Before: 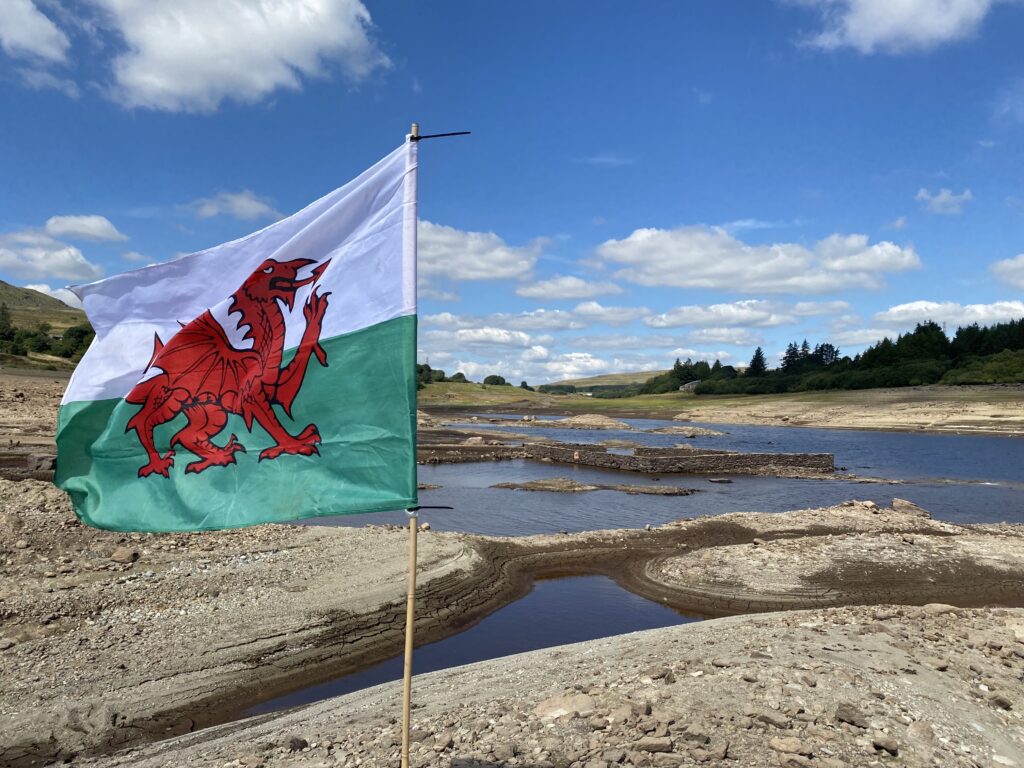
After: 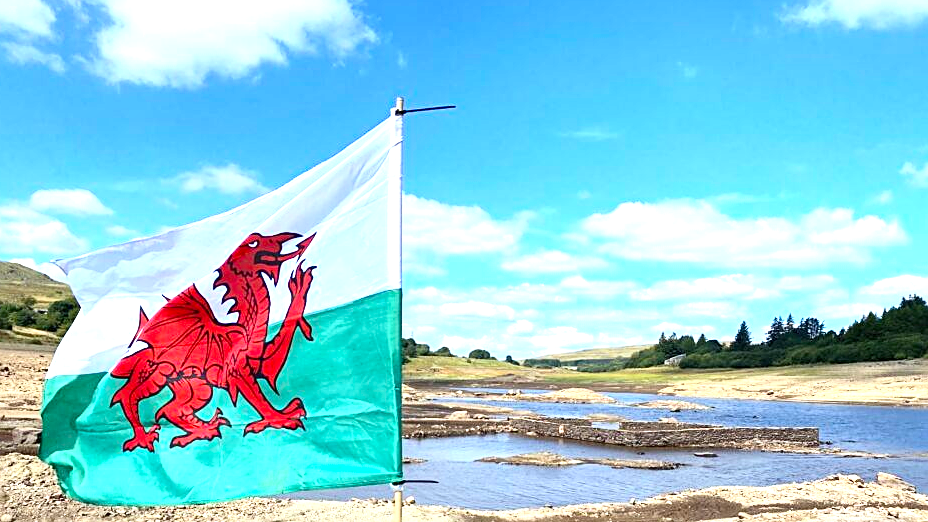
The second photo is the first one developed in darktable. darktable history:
exposure: black level correction 0, exposure 1.2 EV, compensate exposure bias true, compensate highlight preservation false
sharpen: on, module defaults
local contrast: mode bilateral grid, contrast 20, coarseness 50, detail 130%, midtone range 0.2
crop: left 1.509%, top 3.452%, right 7.696%, bottom 28.452%
contrast brightness saturation: contrast 0.2, brightness 0.15, saturation 0.14
white balance: red 0.982, blue 1.018
